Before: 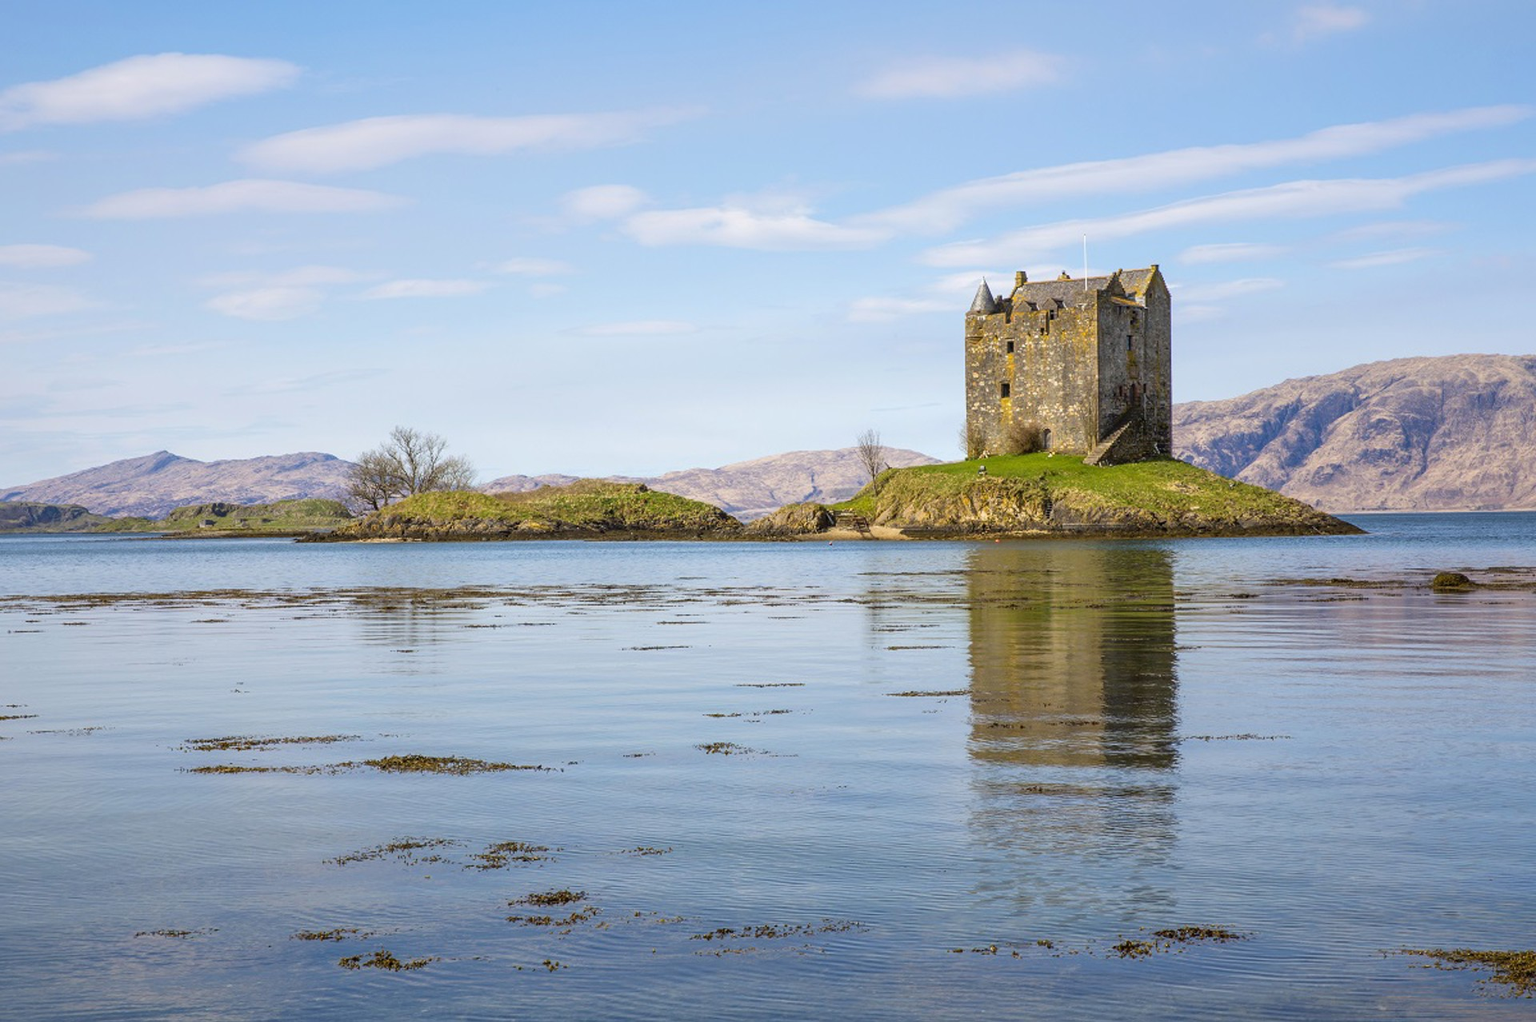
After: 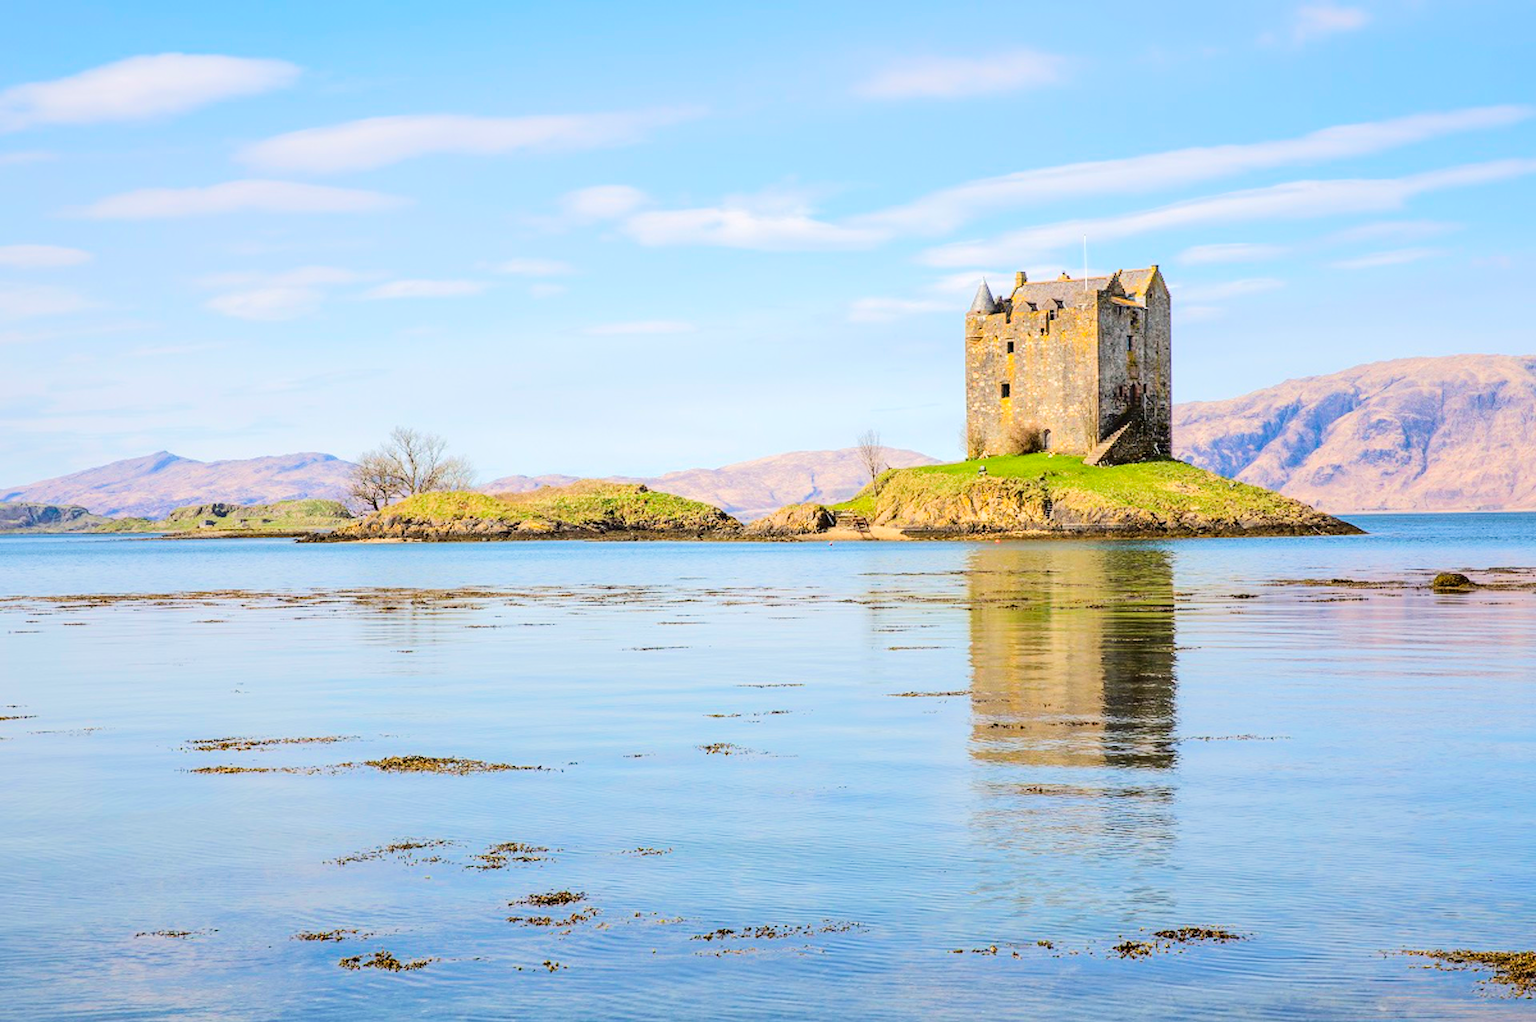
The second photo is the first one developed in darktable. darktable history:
tone equalizer: -7 EV 0.143 EV, -6 EV 0.628 EV, -5 EV 1.17 EV, -4 EV 1.32 EV, -3 EV 1.18 EV, -2 EV 0.6 EV, -1 EV 0.157 EV, edges refinement/feathering 500, mask exposure compensation -1.57 EV, preserve details no
